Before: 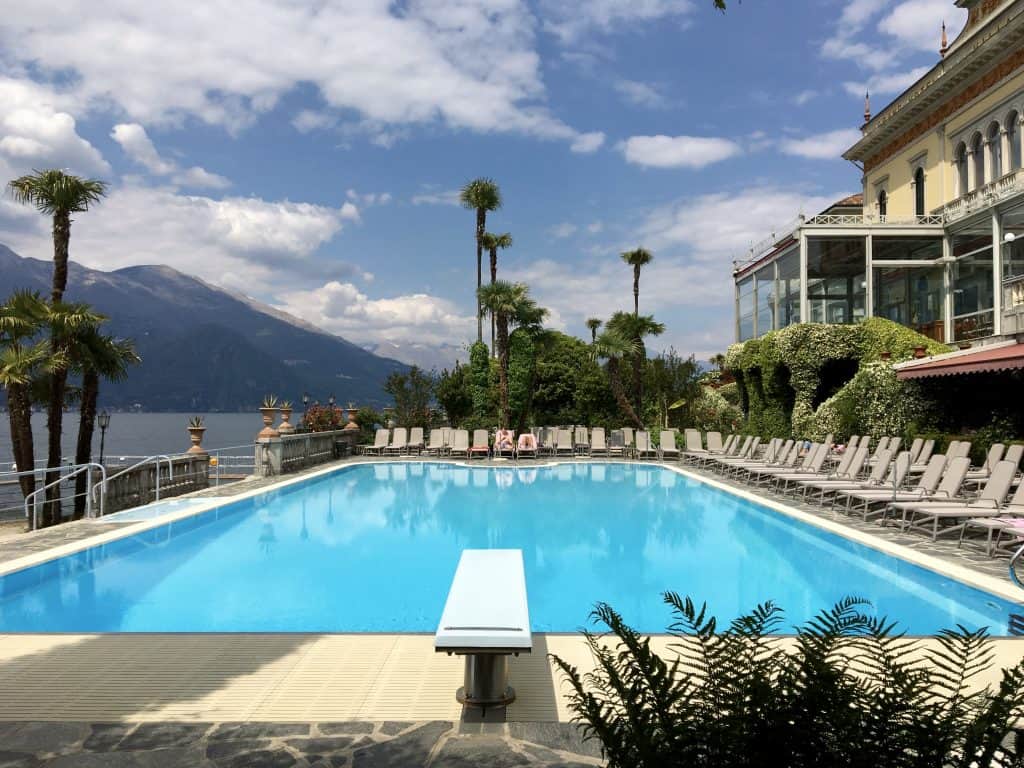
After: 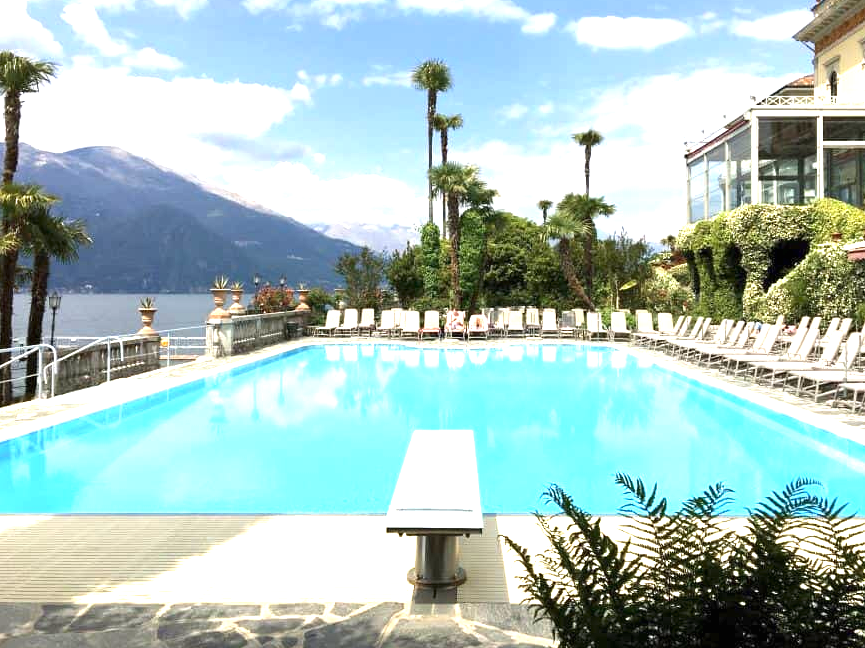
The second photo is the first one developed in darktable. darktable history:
crop and rotate: left 4.842%, top 15.51%, right 10.668%
exposure: black level correction 0, exposure 1.5 EV, compensate highlight preservation false
